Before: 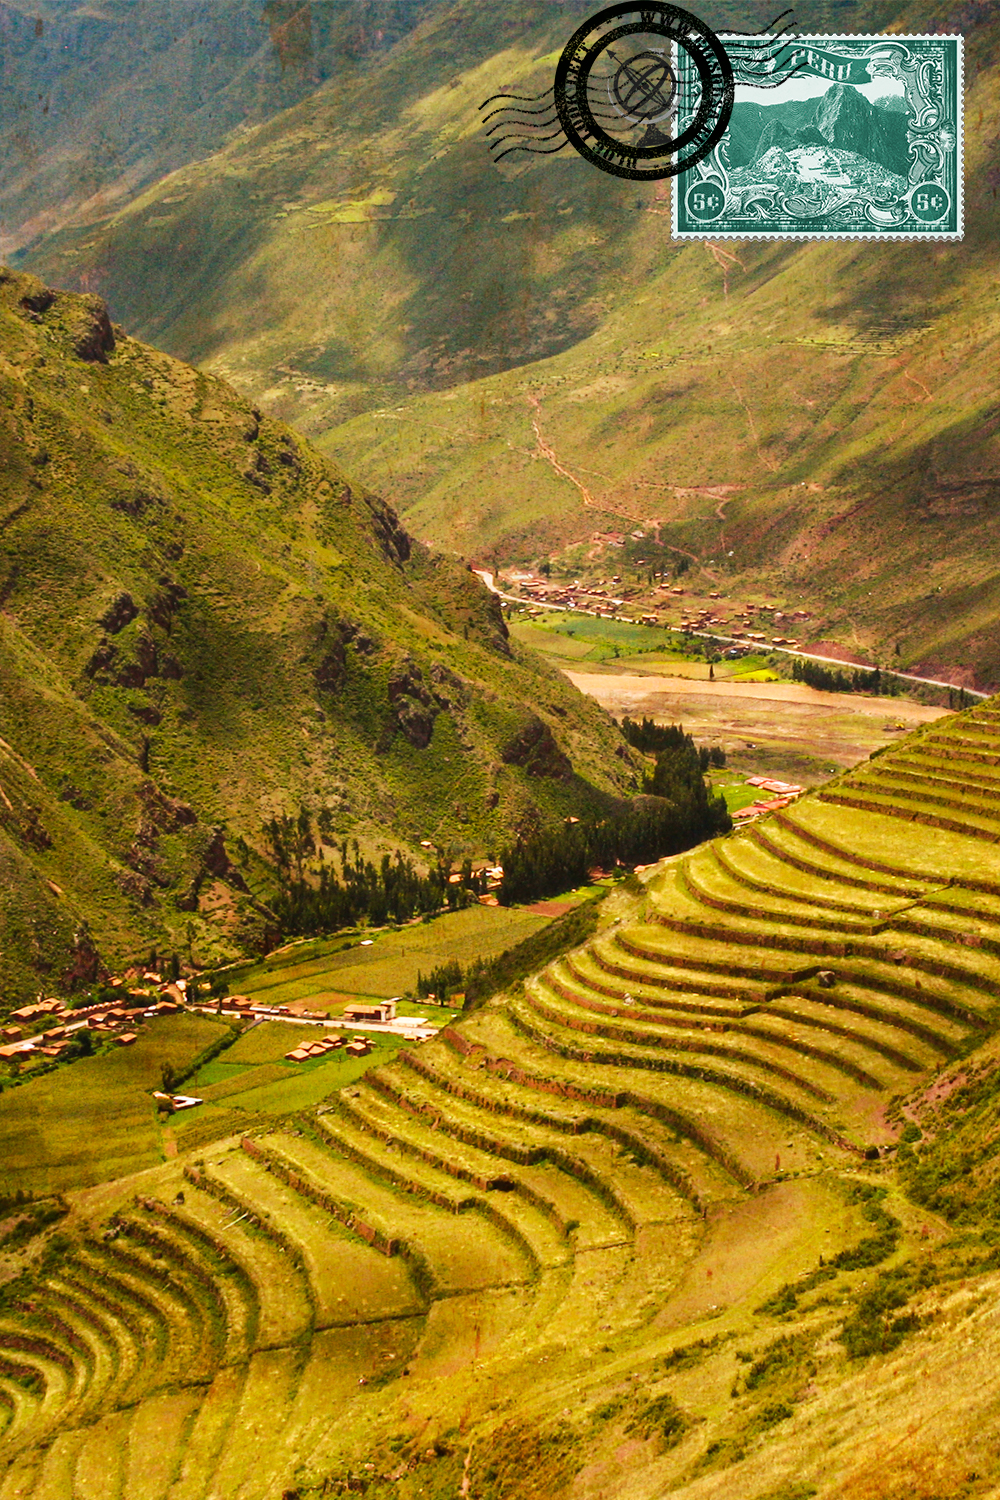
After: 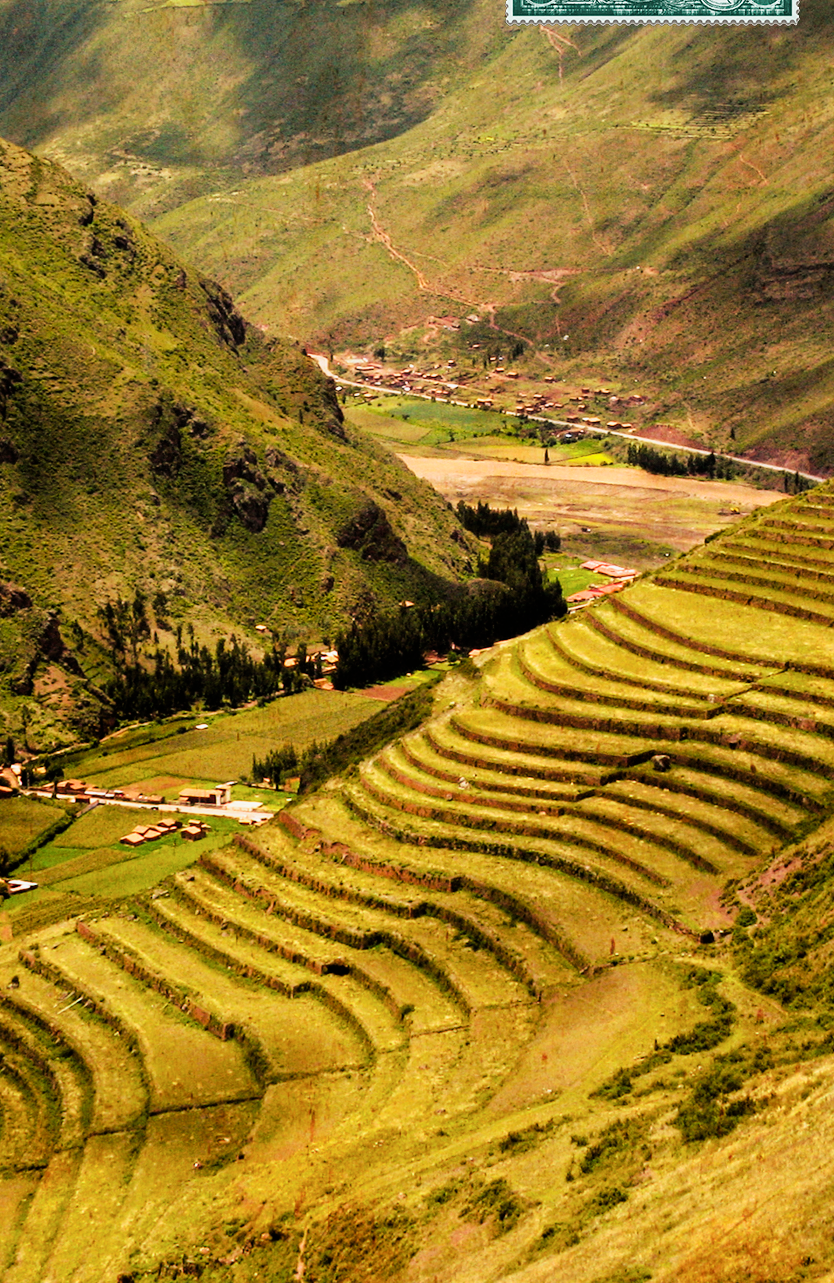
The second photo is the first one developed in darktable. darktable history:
filmic rgb: black relative exposure -4.94 EV, white relative exposure 2.84 EV, threshold 5.97 EV, hardness 3.72, enable highlight reconstruction true
crop: left 16.51%, top 14.434%
